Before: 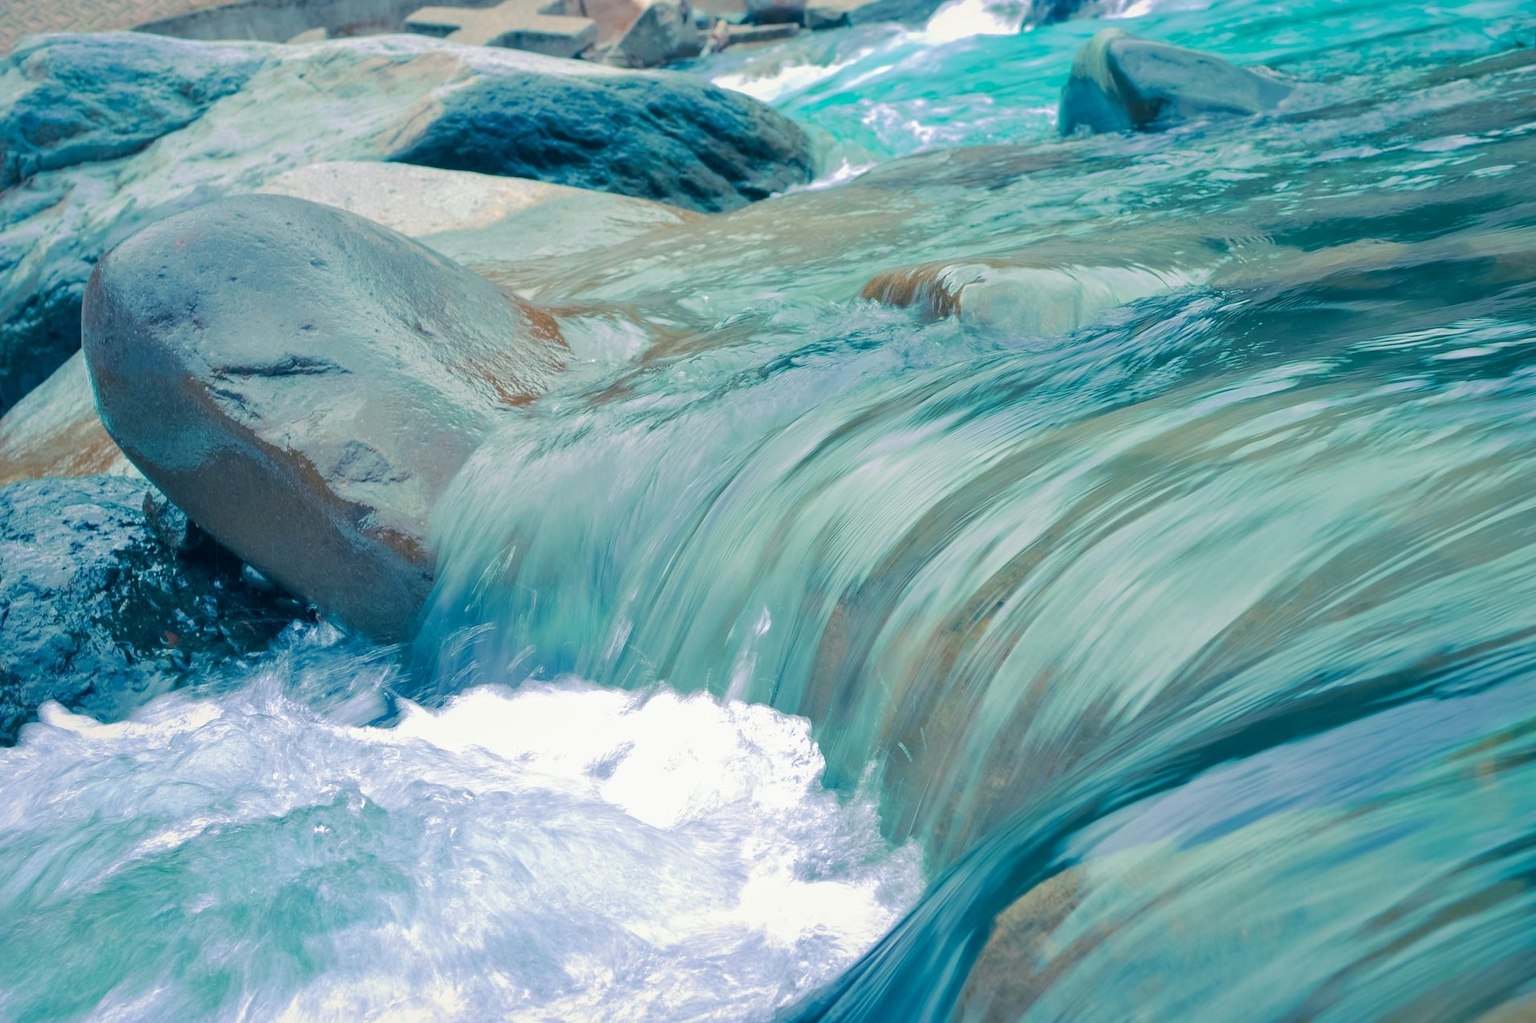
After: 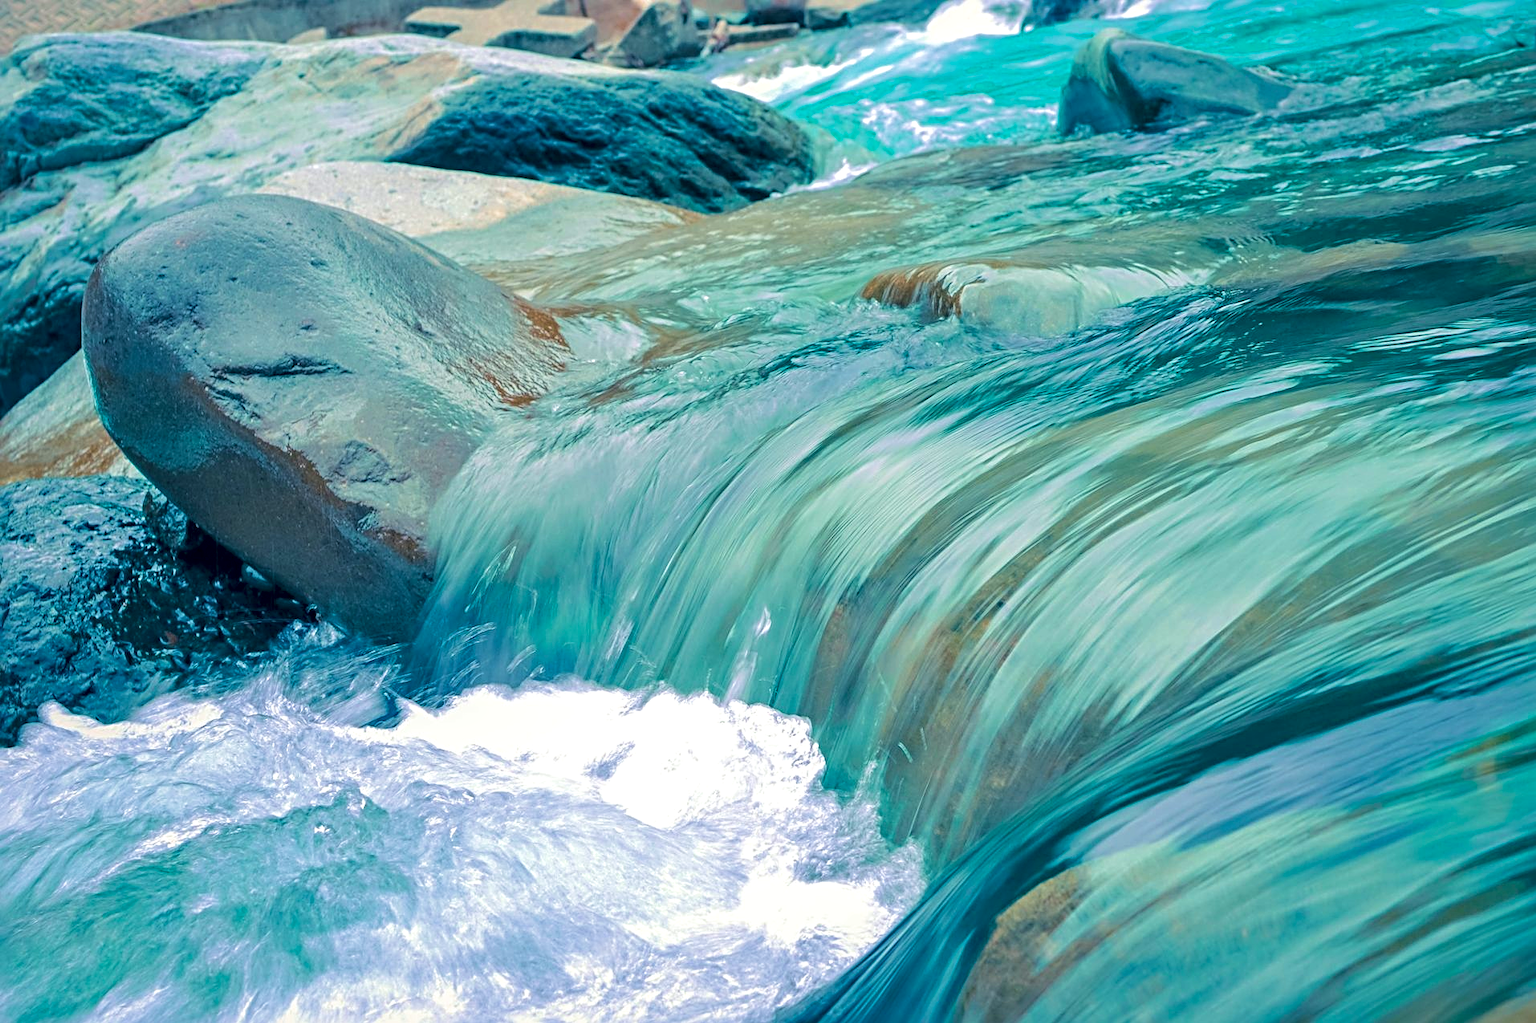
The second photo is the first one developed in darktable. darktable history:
sharpen: radius 3.988
local contrast: detail 130%
velvia: strength 39.3%
